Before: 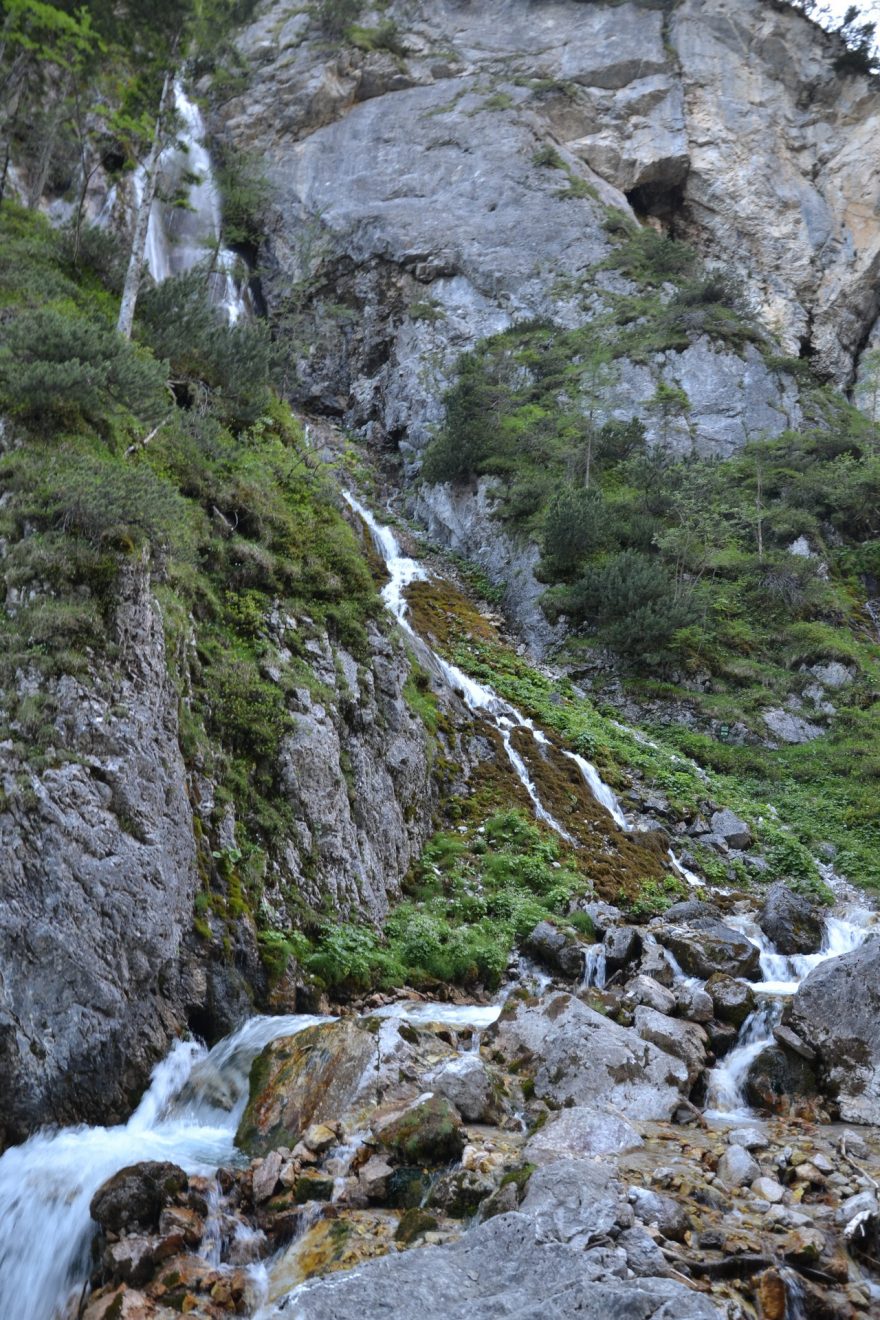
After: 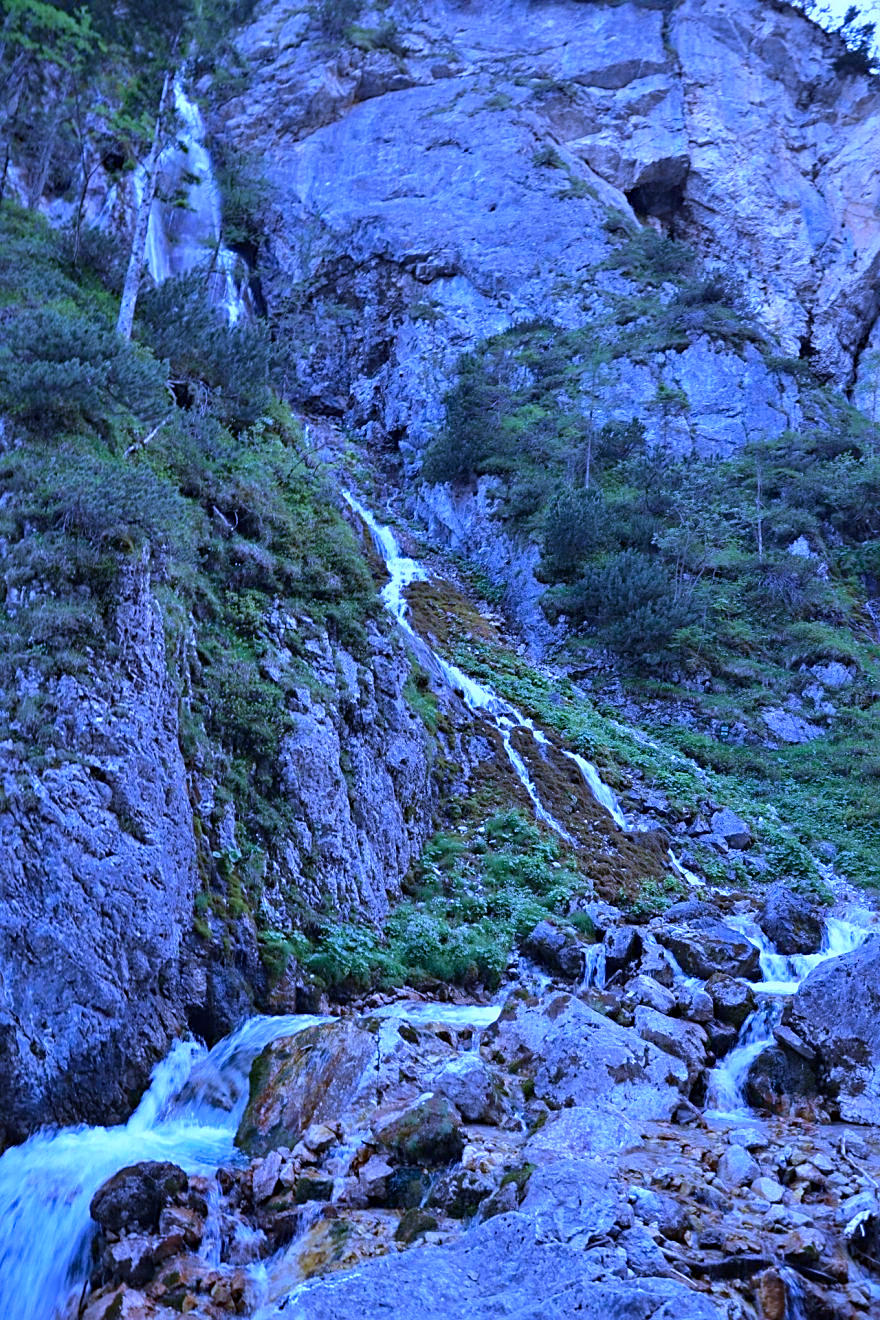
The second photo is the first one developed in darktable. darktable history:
sharpen: on, module defaults
color calibration: output R [1.063, -0.012, -0.003, 0], output B [-0.079, 0.047, 1, 0], illuminant custom, x 0.46, y 0.43, temperature 2642.66 K
haze removal: compatibility mode true, adaptive false
